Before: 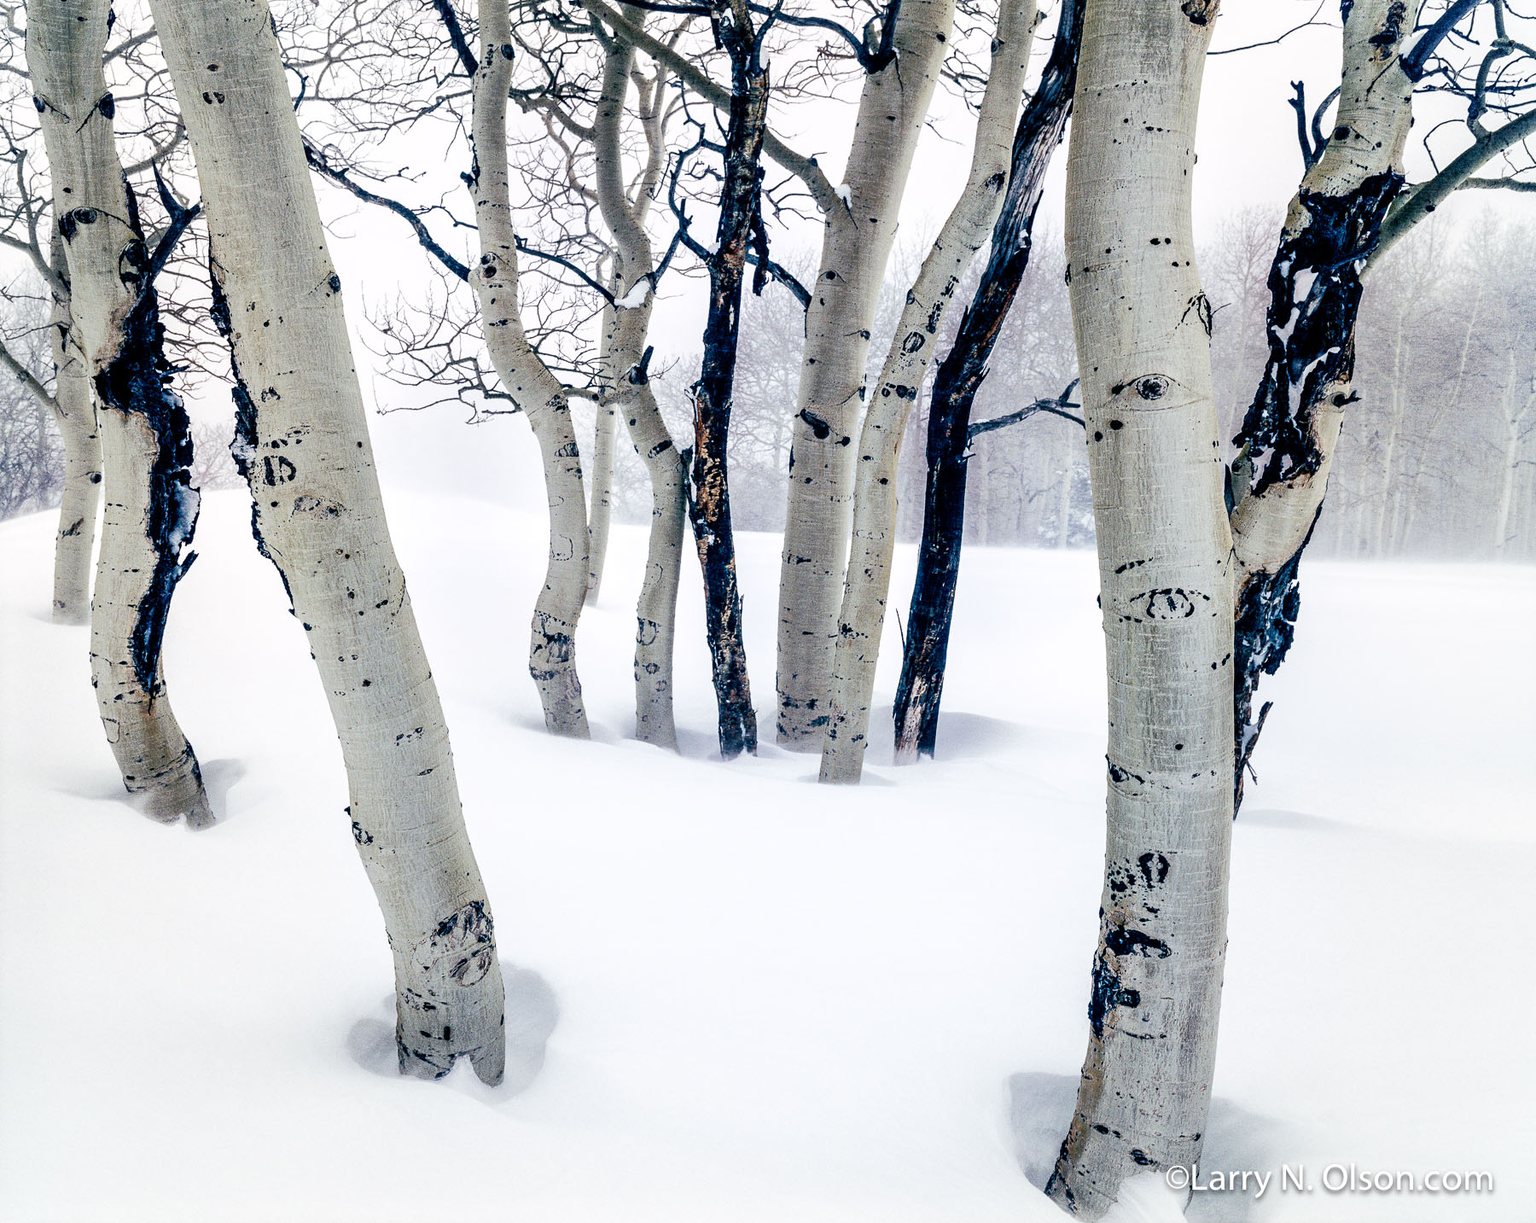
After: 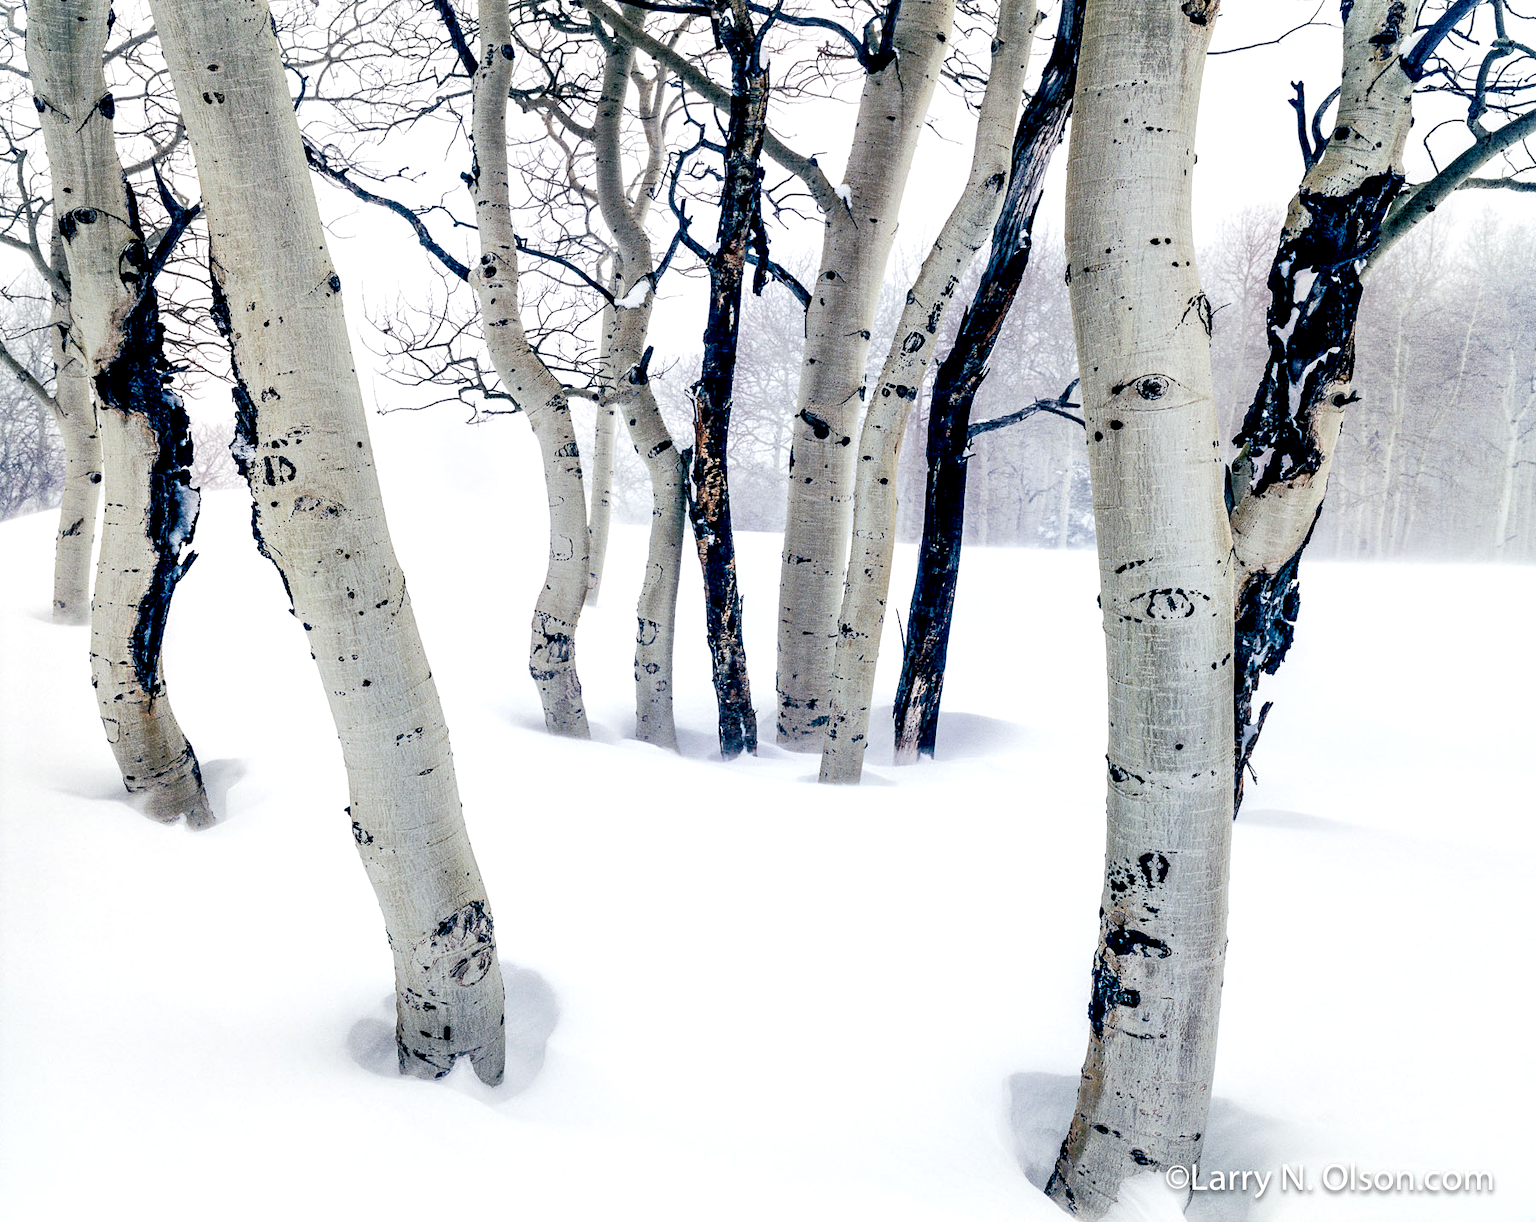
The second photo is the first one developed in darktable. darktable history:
exposure: black level correction 0.007, exposure 0.157 EV, compensate highlight preservation false
